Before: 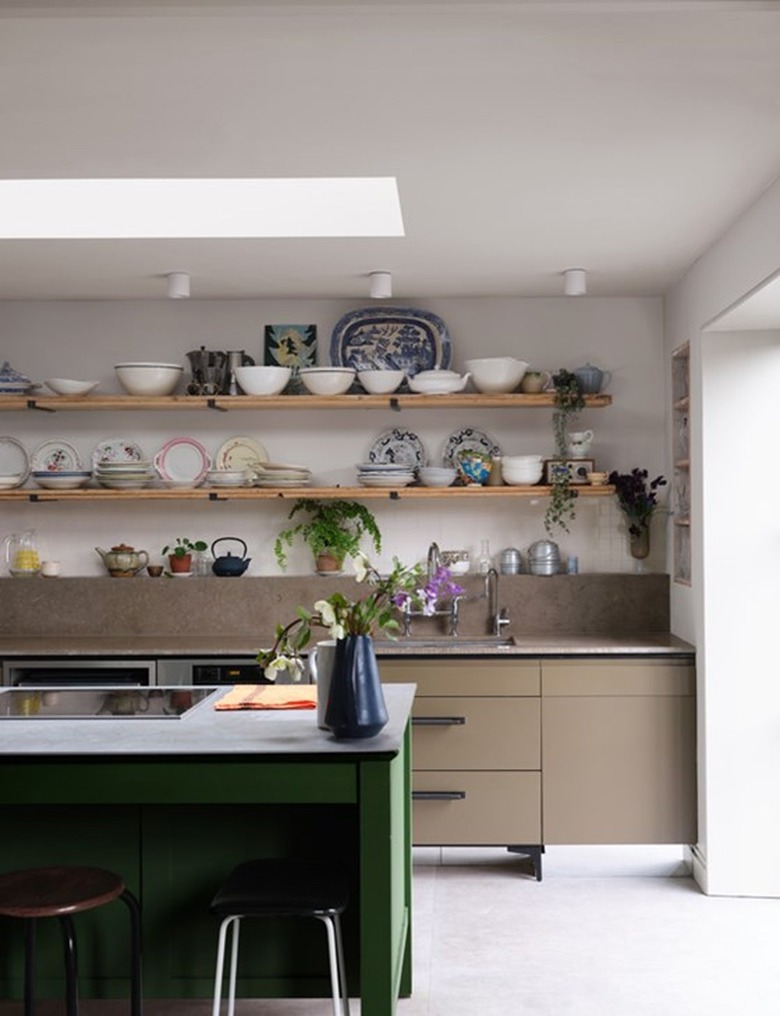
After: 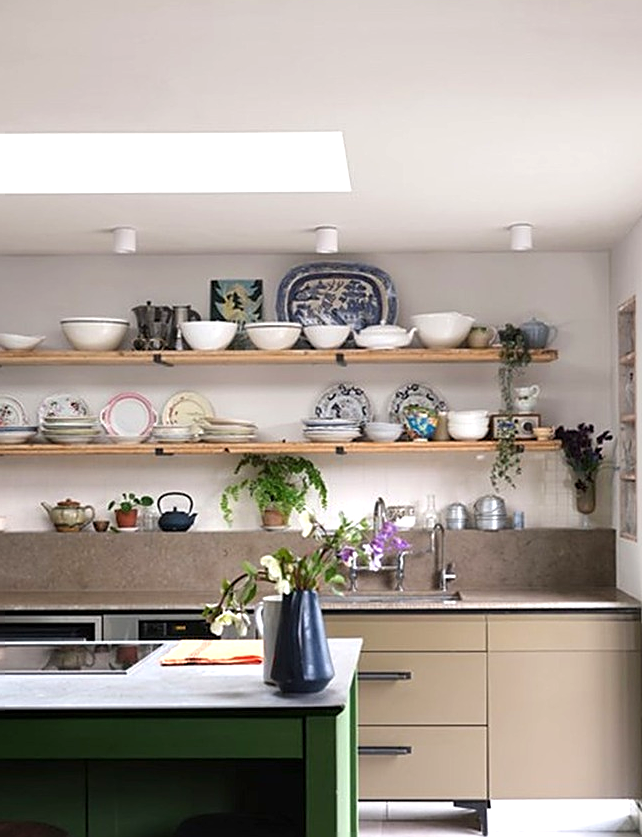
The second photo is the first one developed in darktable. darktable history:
exposure: exposure 0.664 EV, compensate exposure bias true, compensate highlight preservation false
sharpen: on, module defaults
crop and rotate: left 7.026%, top 4.471%, right 10.556%, bottom 13.081%
levels: gray 50.79%
